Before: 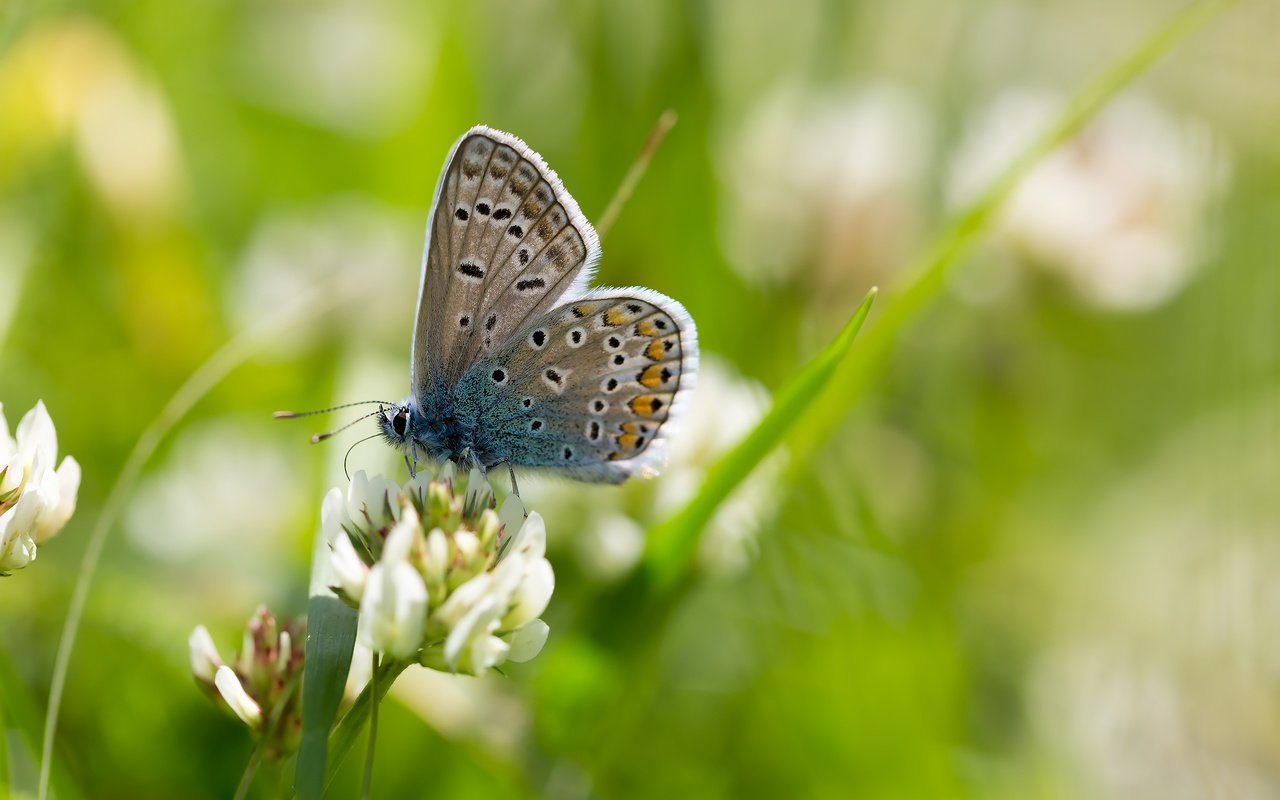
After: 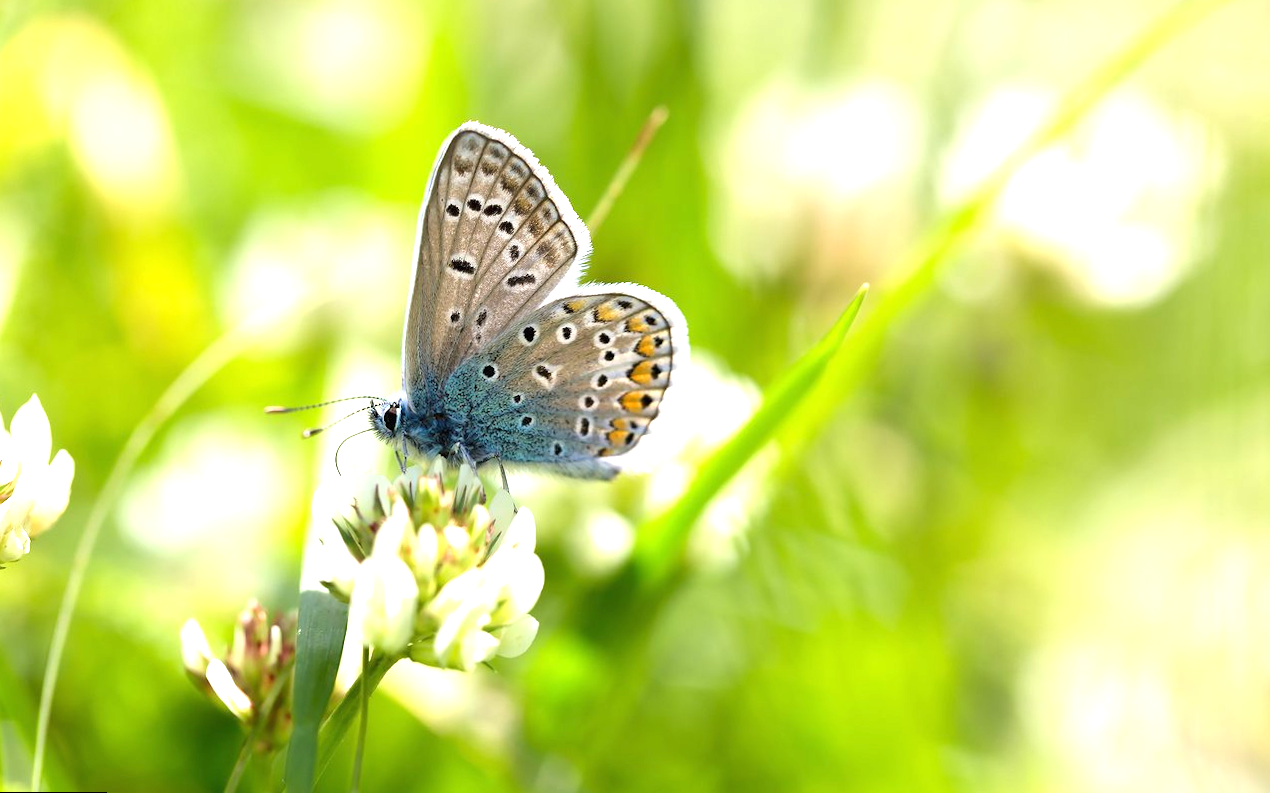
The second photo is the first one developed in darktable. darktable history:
rotate and perspective: rotation 0.192°, lens shift (horizontal) -0.015, crop left 0.005, crop right 0.996, crop top 0.006, crop bottom 0.99
exposure: black level correction 0, exposure 1.1 EV, compensate exposure bias true, compensate highlight preservation false
